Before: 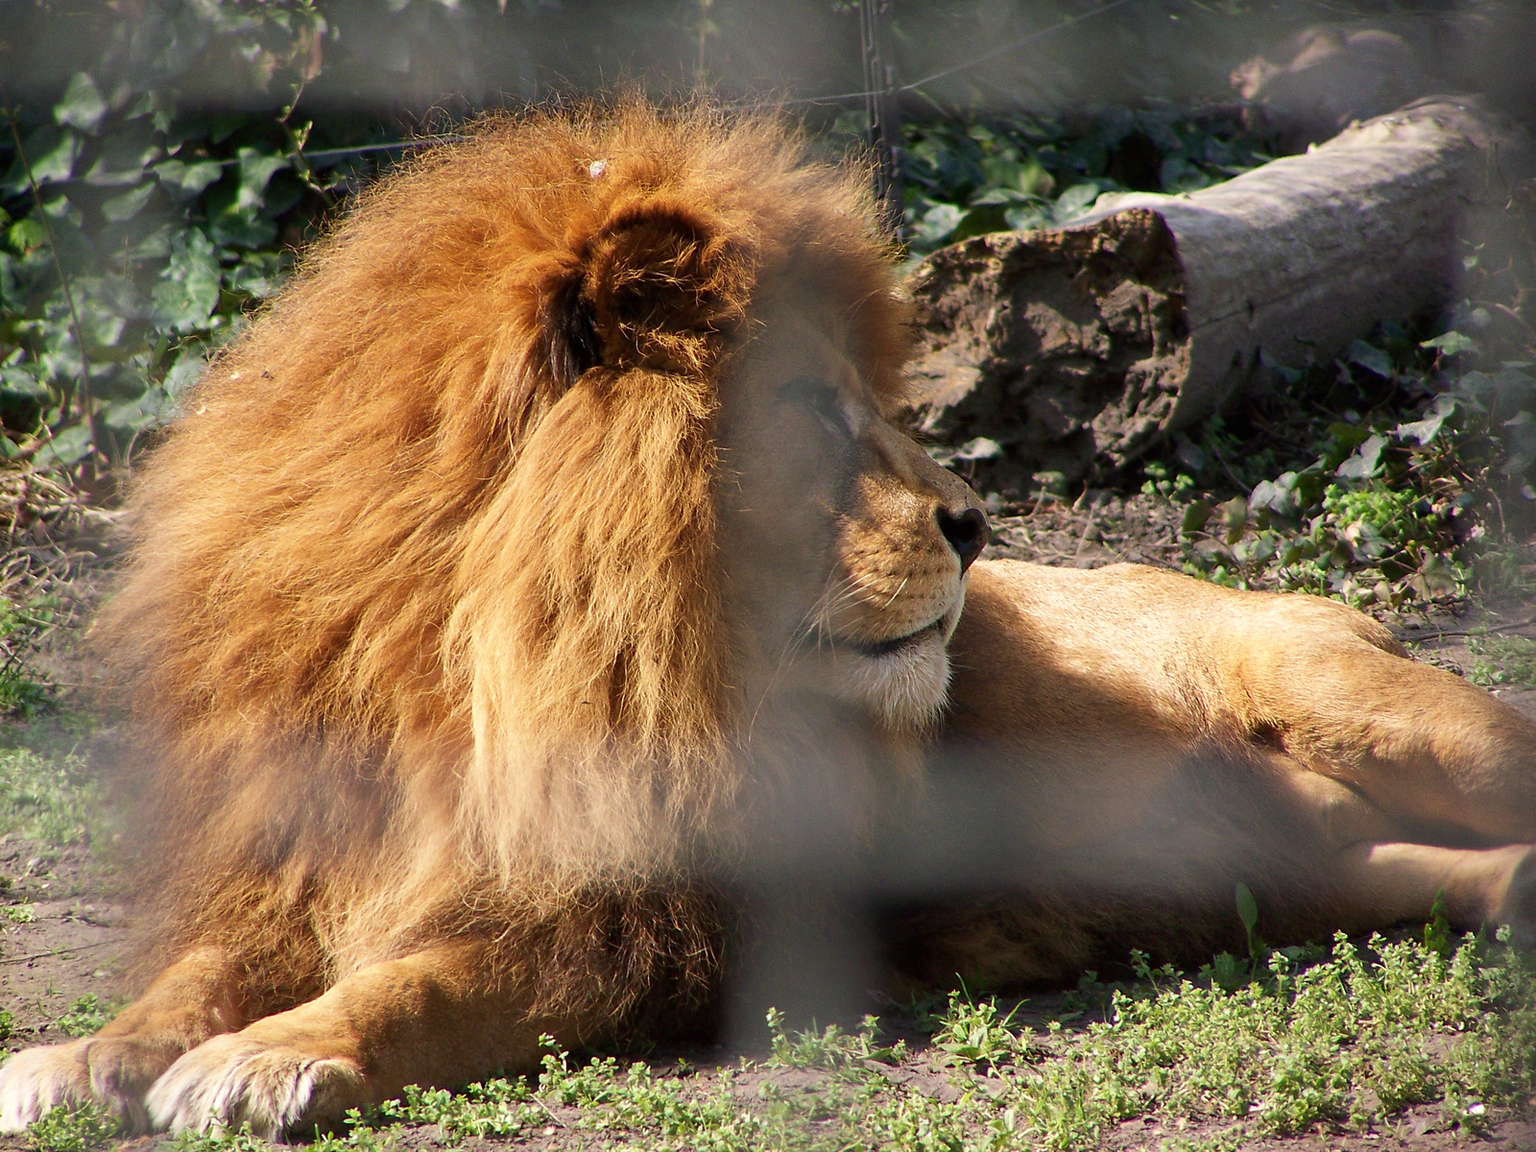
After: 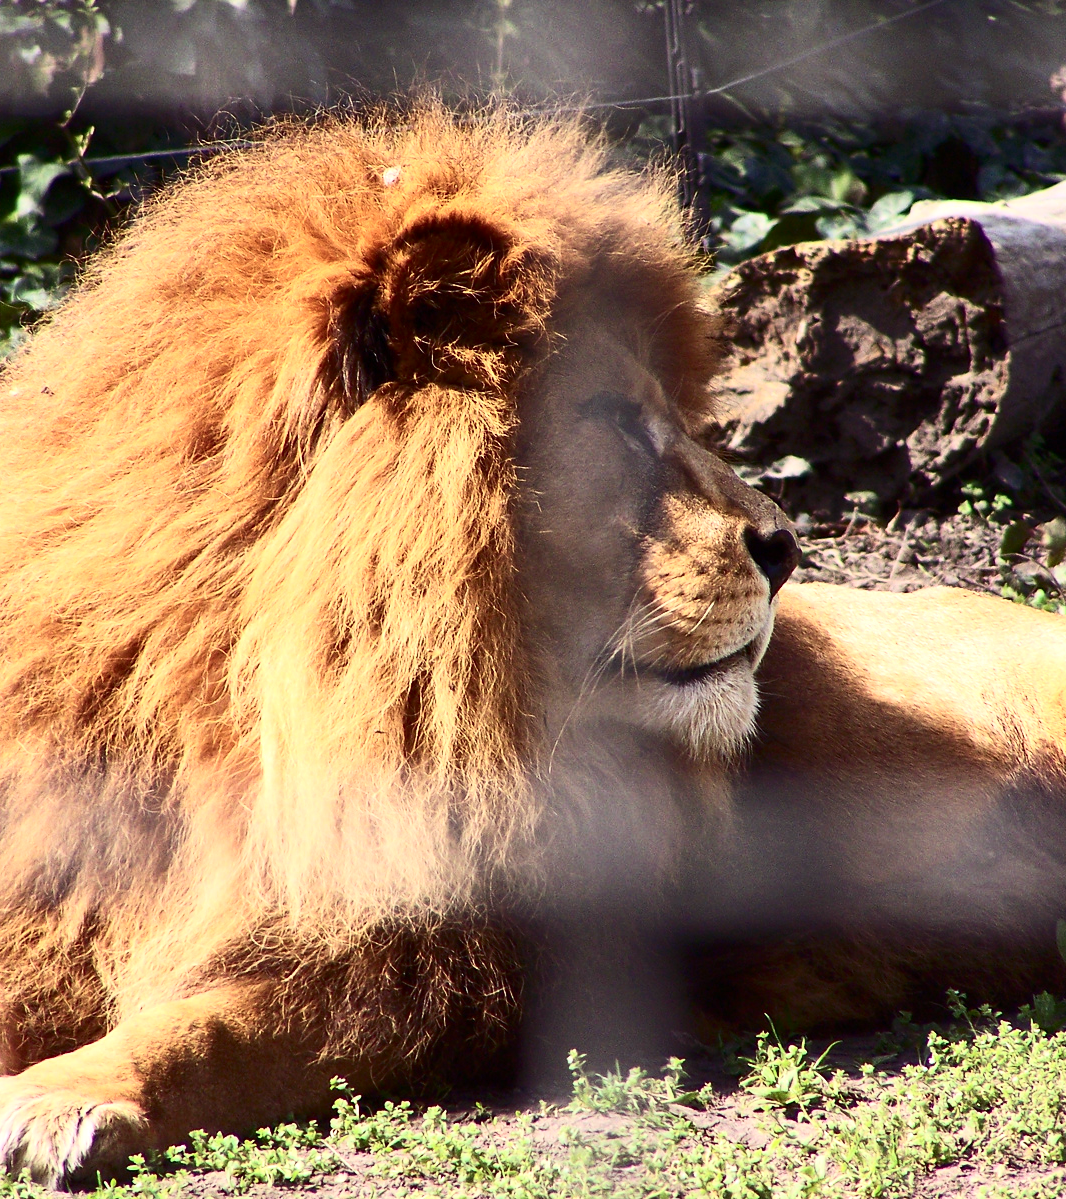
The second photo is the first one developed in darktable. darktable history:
crop and rotate: left 14.494%, right 18.869%
exposure: exposure 0.201 EV, compensate highlight preservation false
contrast brightness saturation: contrast 0.399, brightness 0.111, saturation 0.208
color balance rgb: shadows lift › luminance 0.689%, shadows lift › chroma 6.921%, shadows lift › hue 300.92°, perceptual saturation grading › global saturation -12.475%
